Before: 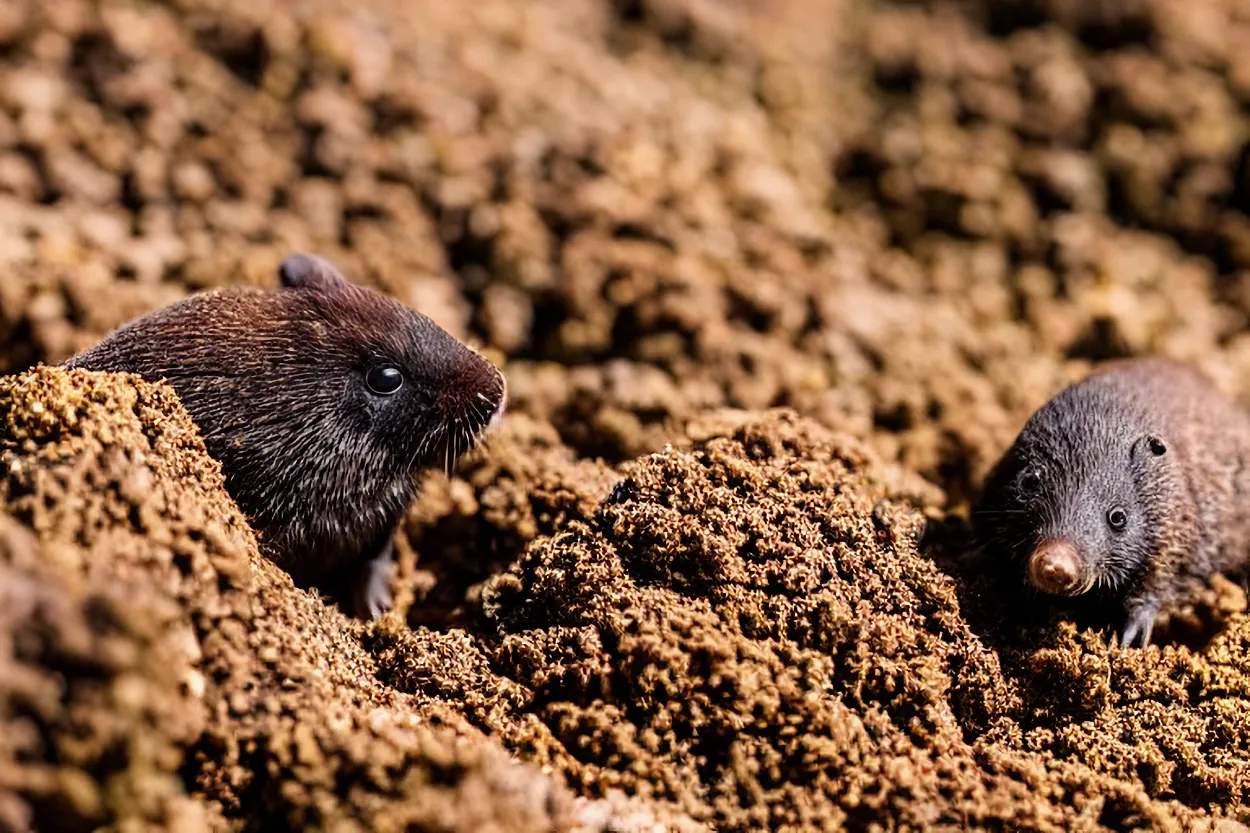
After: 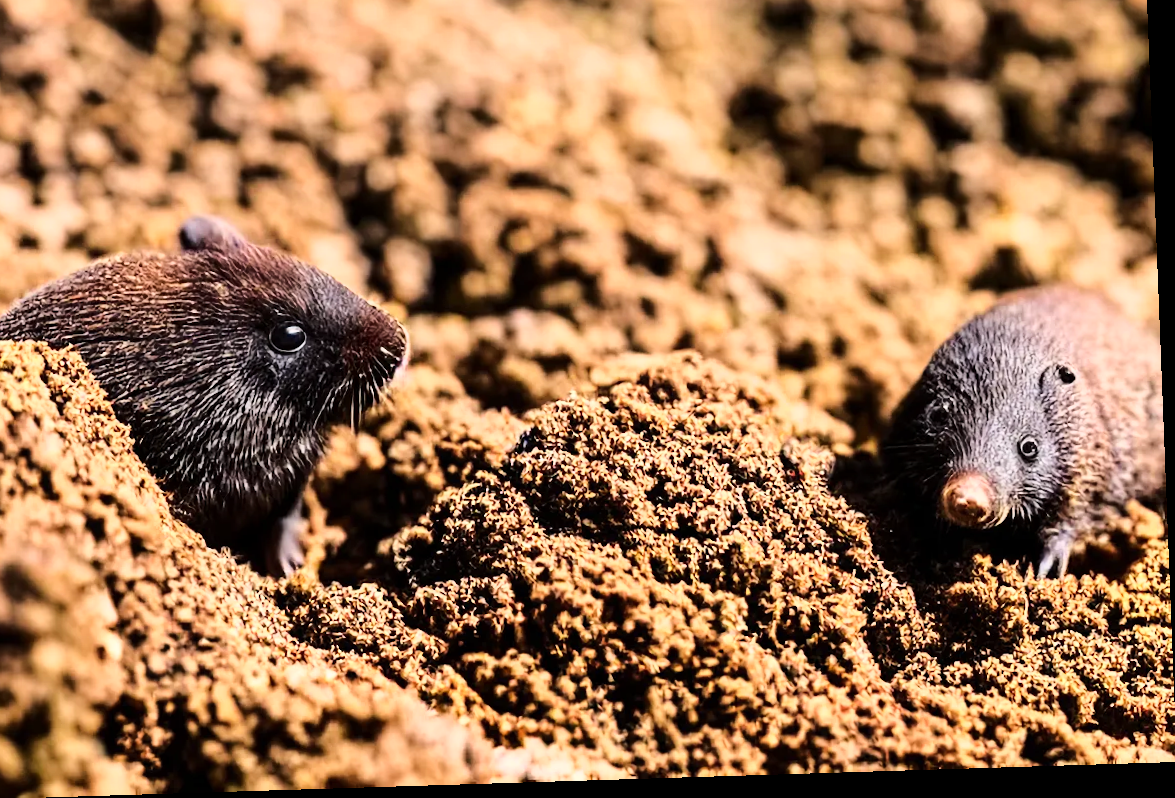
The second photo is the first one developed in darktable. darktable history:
crop and rotate: left 8.262%, top 9.226%
base curve: curves: ch0 [(0, 0) (0.028, 0.03) (0.121, 0.232) (0.46, 0.748) (0.859, 0.968) (1, 1)]
rotate and perspective: rotation -2.22°, lens shift (horizontal) -0.022, automatic cropping off
